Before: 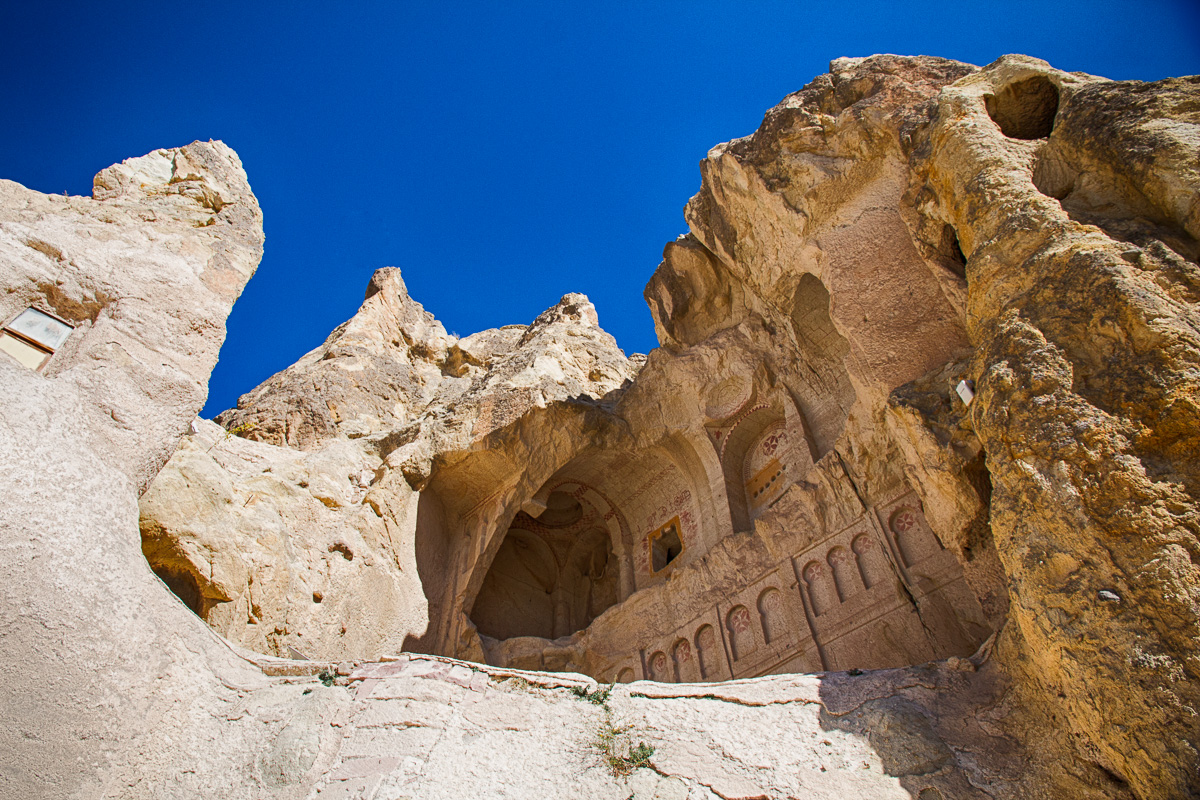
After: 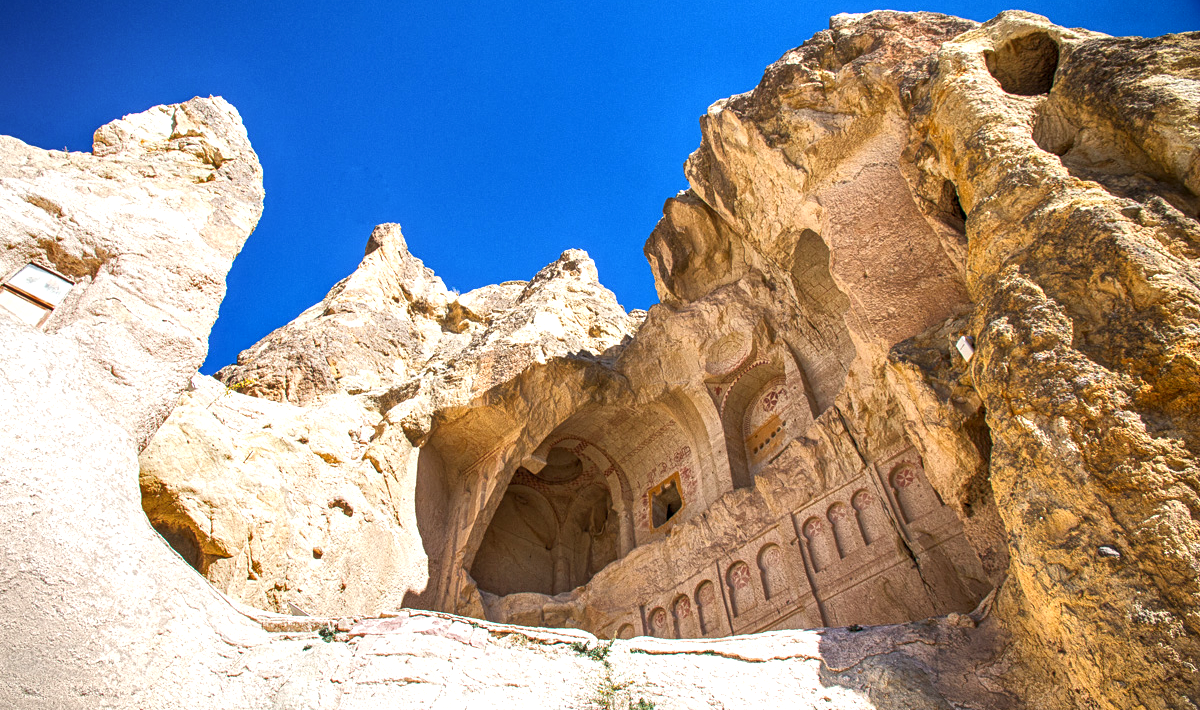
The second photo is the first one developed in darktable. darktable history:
exposure: black level correction 0, exposure 0.7 EV, compensate exposure bias true, compensate highlight preservation false
crop and rotate: top 5.609%, bottom 5.609%
local contrast: on, module defaults
